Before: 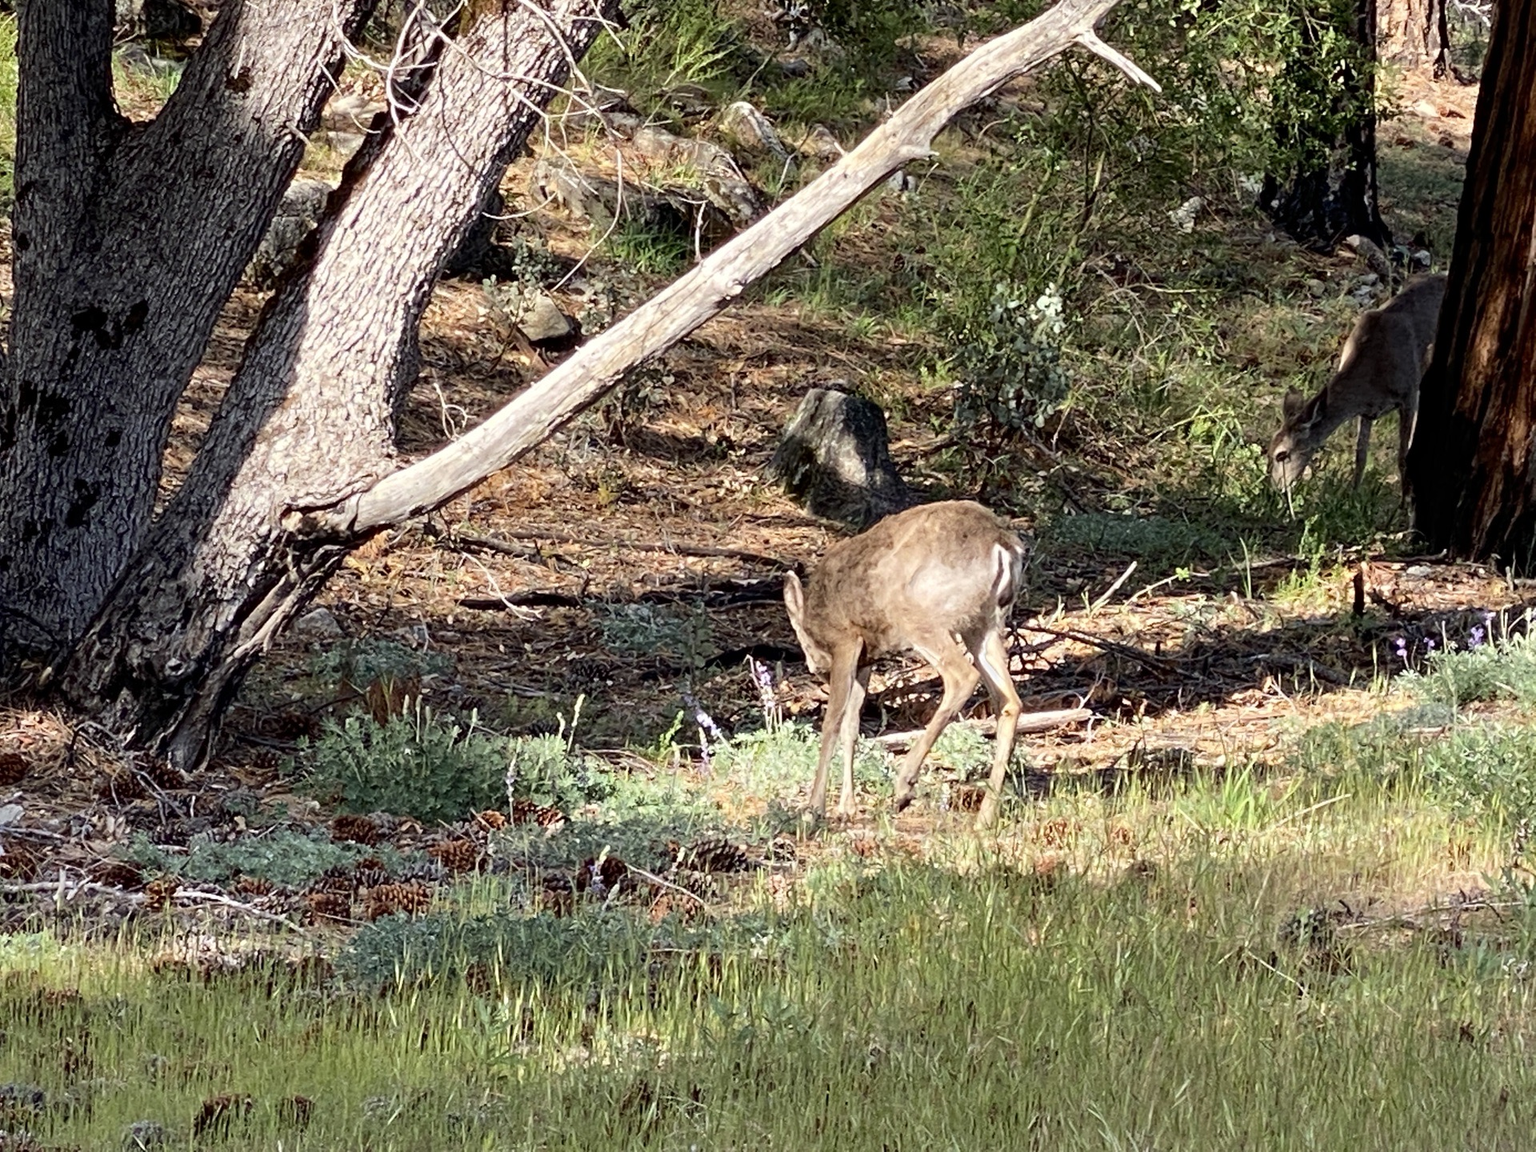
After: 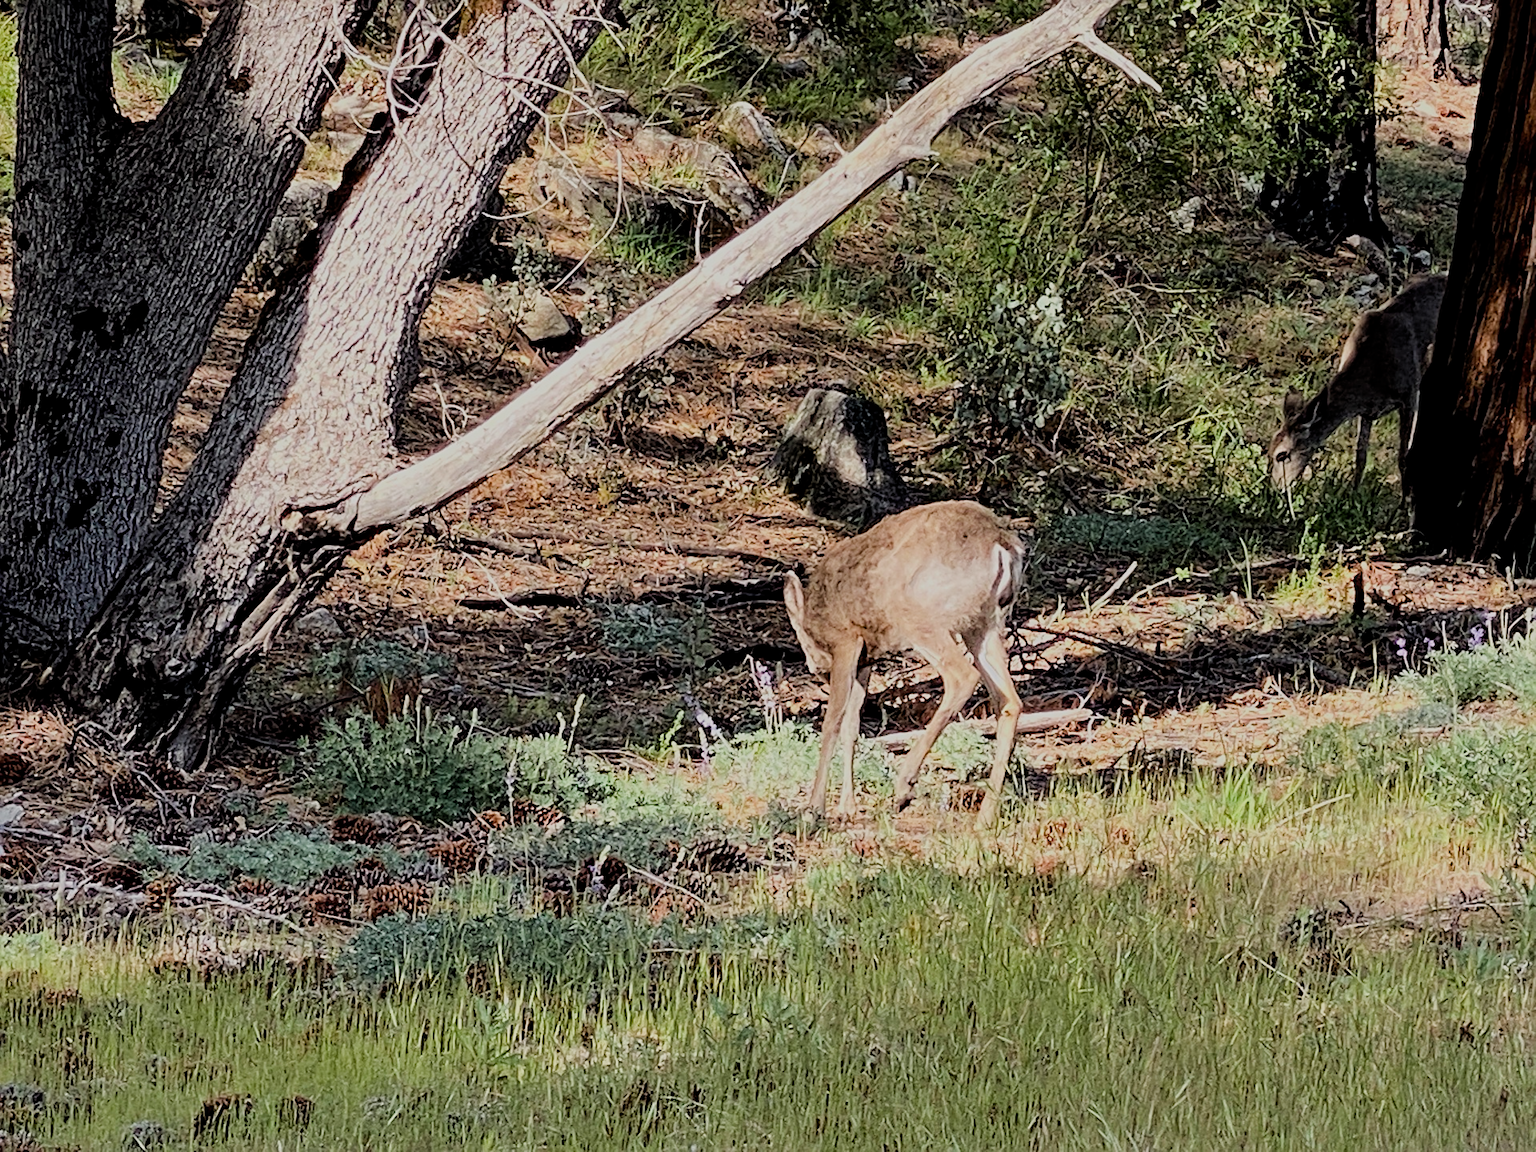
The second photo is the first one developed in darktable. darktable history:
filmic rgb: middle gray luminance 29.98%, black relative exposure -9.02 EV, white relative exposure 6.98 EV, target black luminance 0%, hardness 2.97, latitude 1.56%, contrast 0.962, highlights saturation mix 3.71%, shadows ↔ highlights balance 12.03%
sharpen: on, module defaults
